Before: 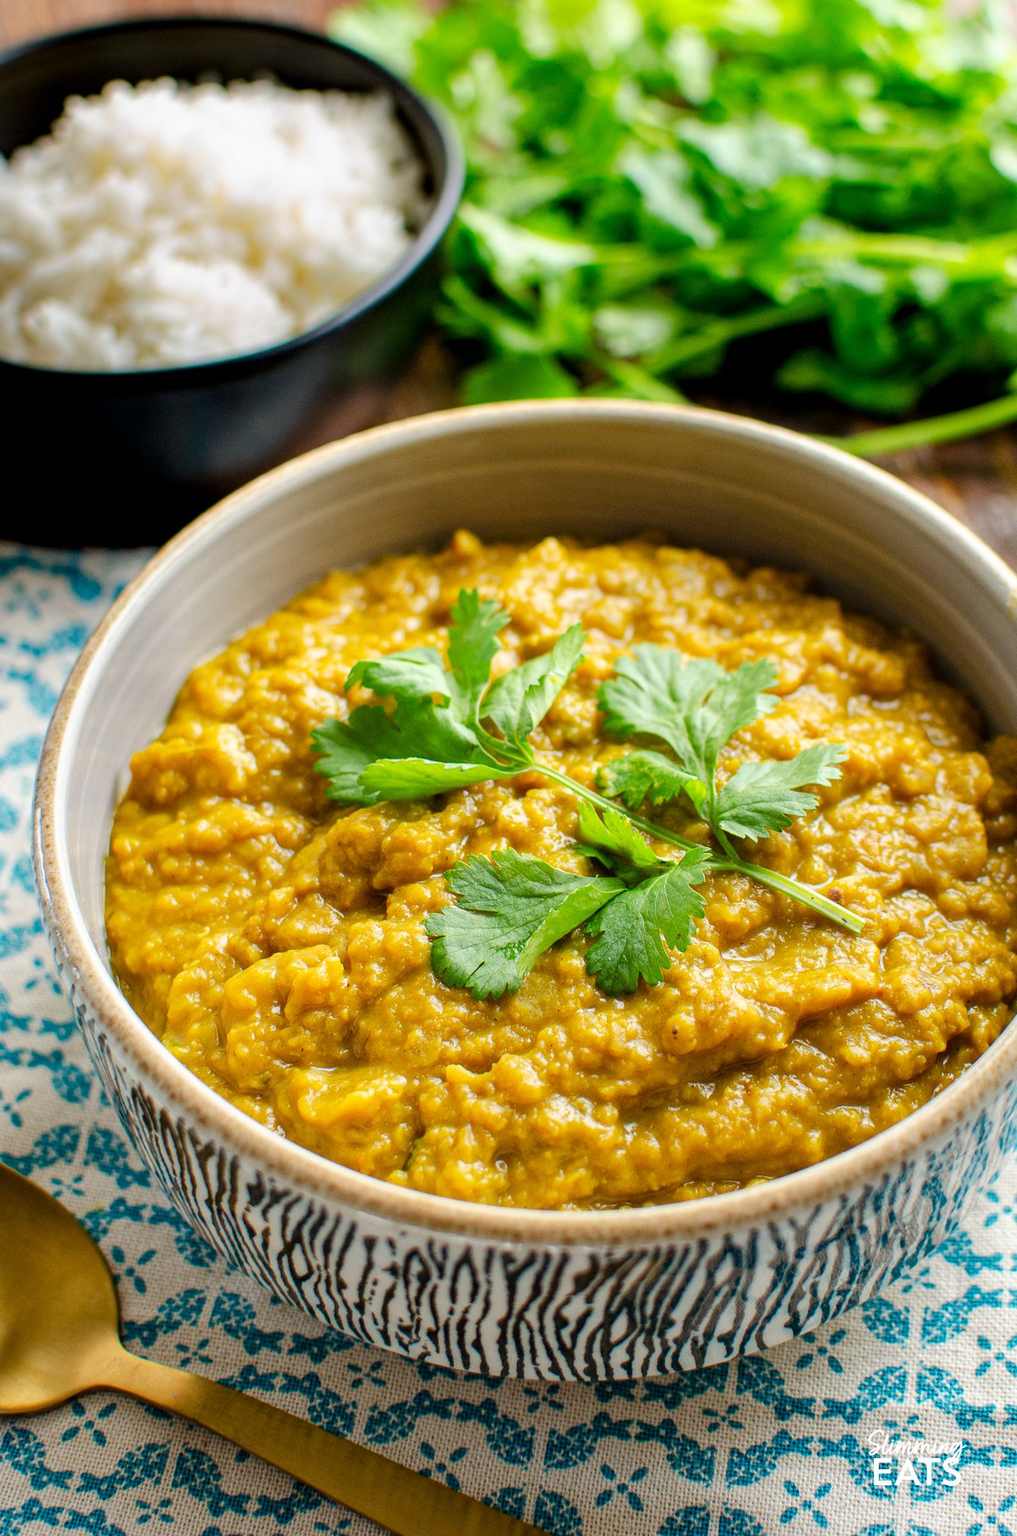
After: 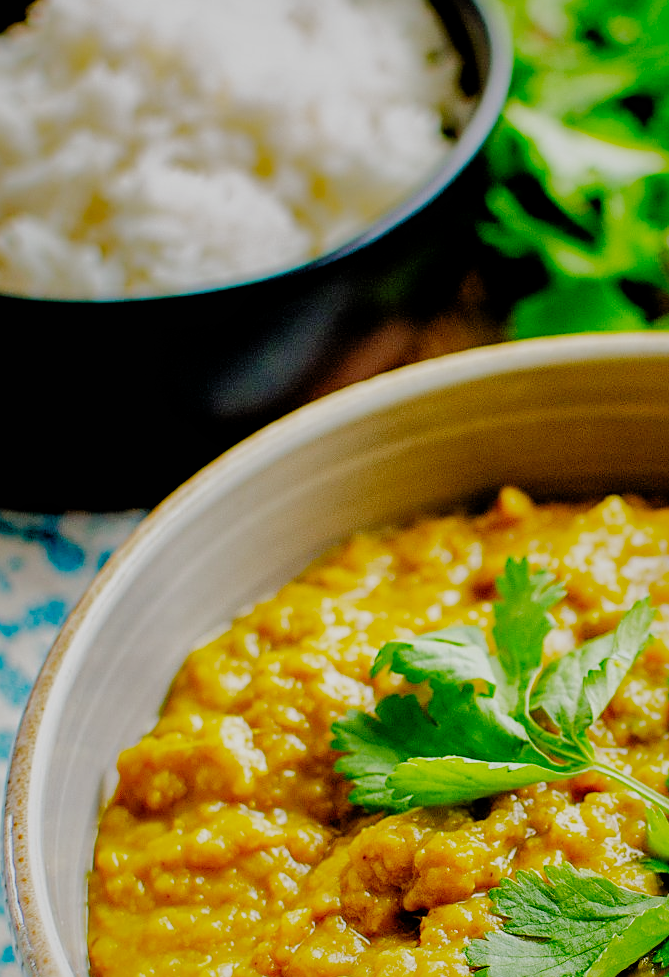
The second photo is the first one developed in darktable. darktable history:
sharpen: on, module defaults
color correction: highlights b* 0.027, saturation 1.15
tone equalizer: edges refinement/feathering 500, mask exposure compensation -1.57 EV, preserve details no
shadows and highlights: shadows 40.25, highlights -59.75
crop and rotate: left 3.061%, top 7.646%, right 41.175%, bottom 38.393%
local contrast: mode bilateral grid, contrast 9, coarseness 25, detail 115%, midtone range 0.2
filmic rgb: black relative exposure -5.09 EV, white relative exposure 4 EV, hardness 2.87, contrast 1.299, preserve chrominance no, color science v4 (2020), contrast in shadows soft
